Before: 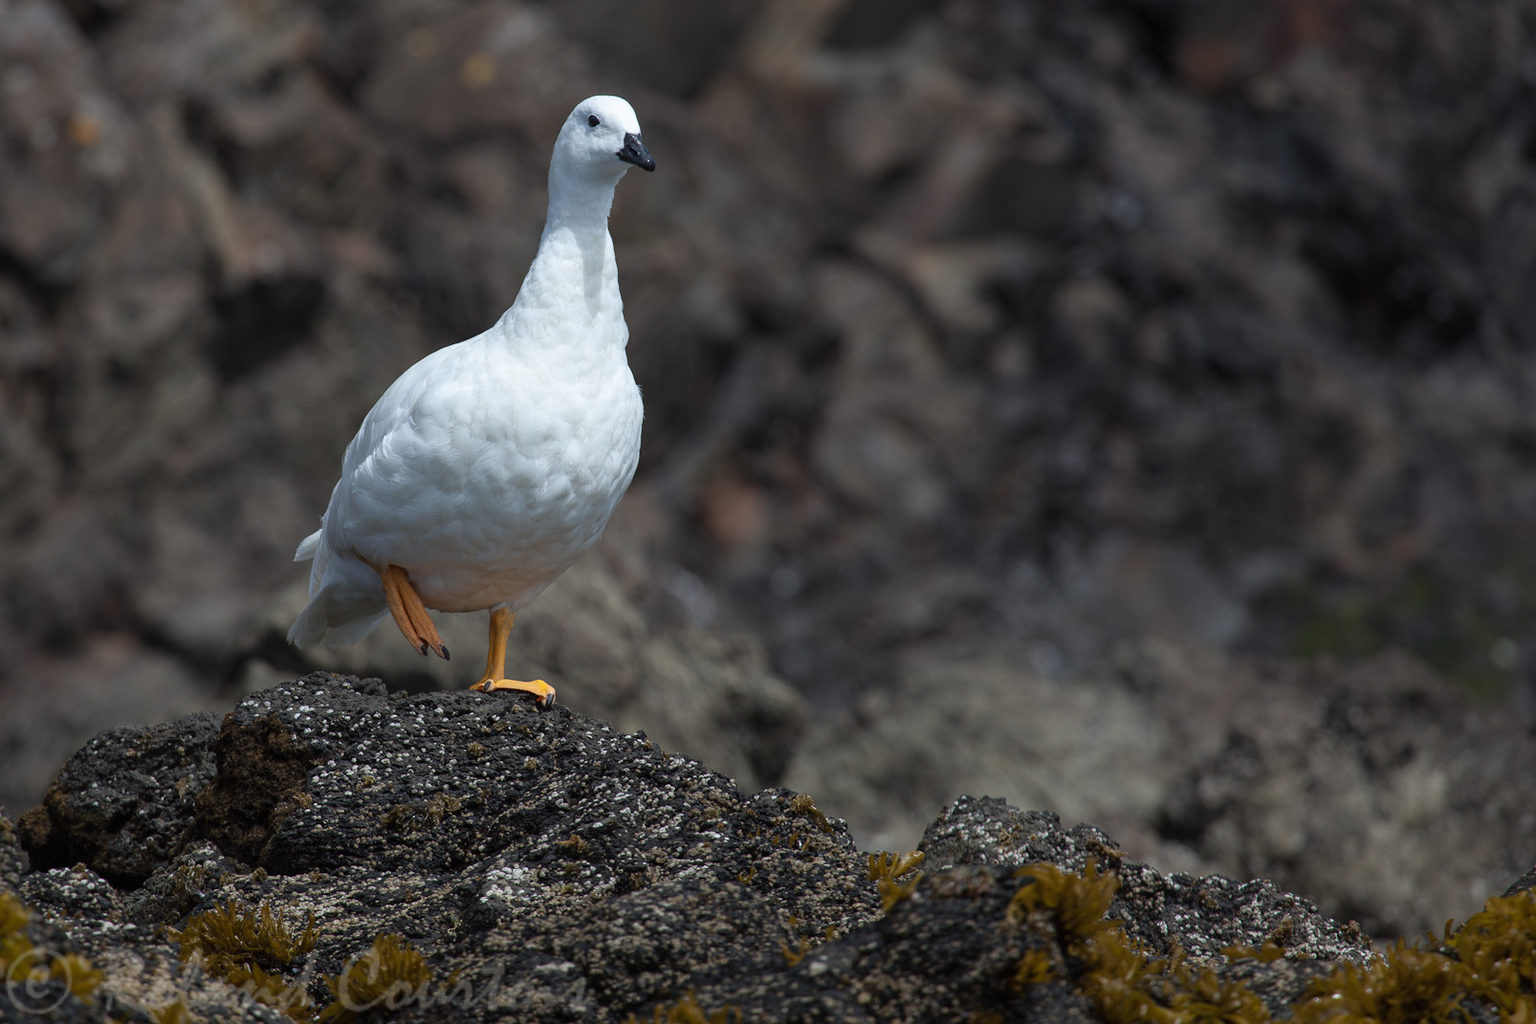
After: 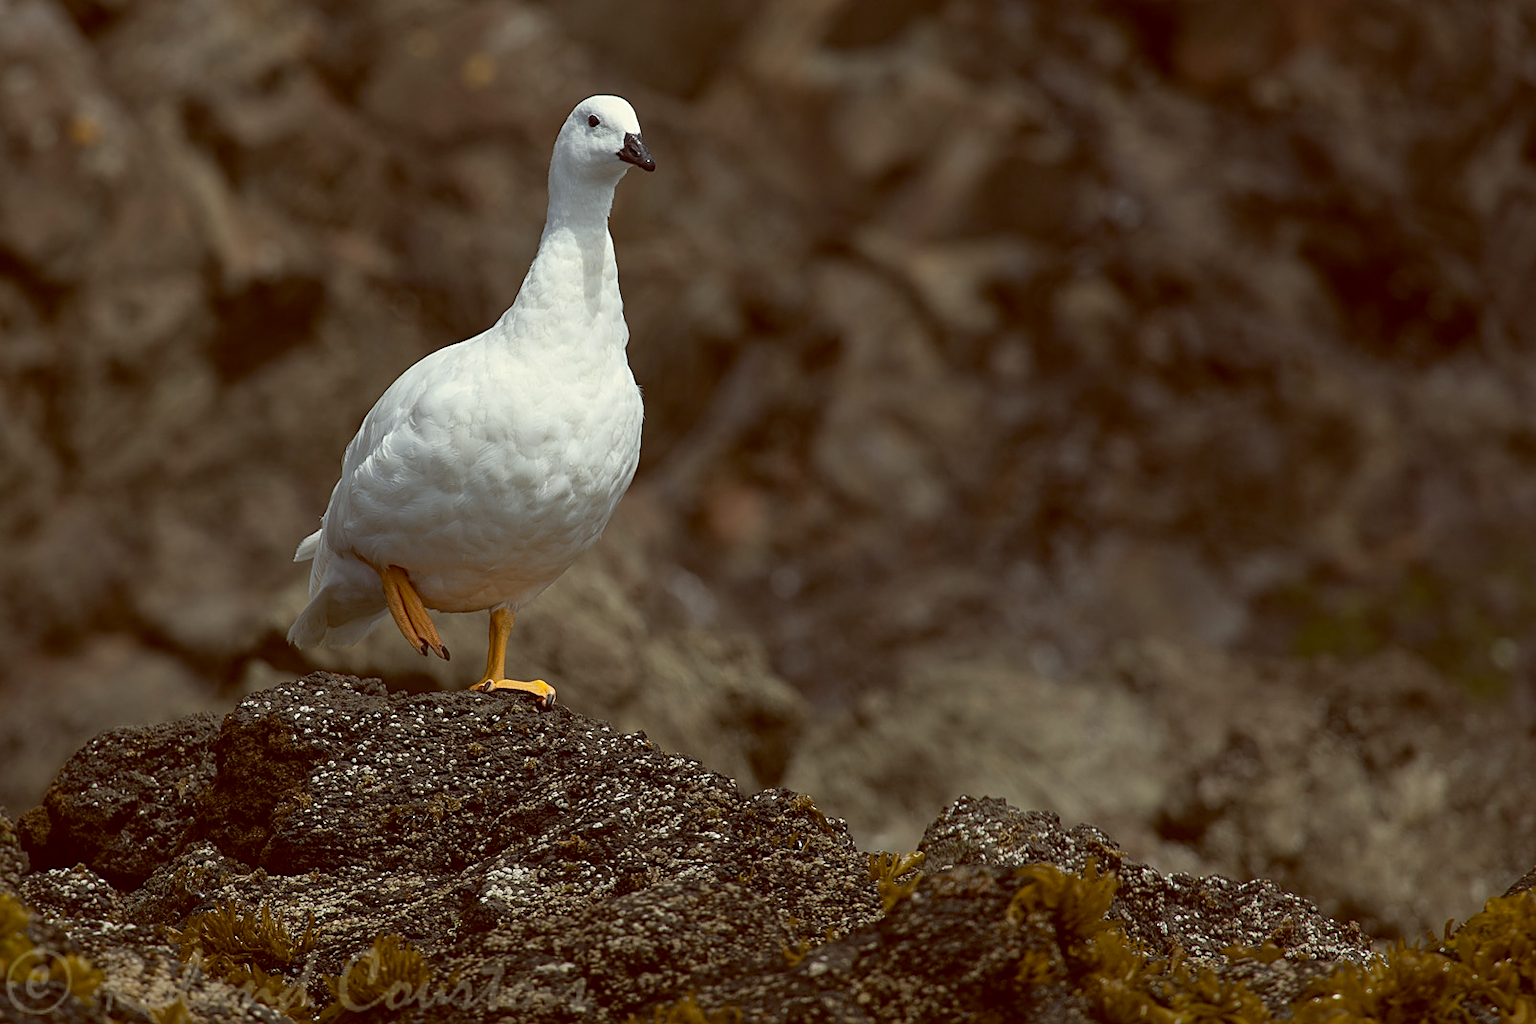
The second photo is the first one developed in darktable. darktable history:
sharpen: on, module defaults
color balance: lift [1.001, 1.007, 1, 0.993], gamma [1.023, 1.026, 1.01, 0.974], gain [0.964, 1.059, 1.073, 0.927]
